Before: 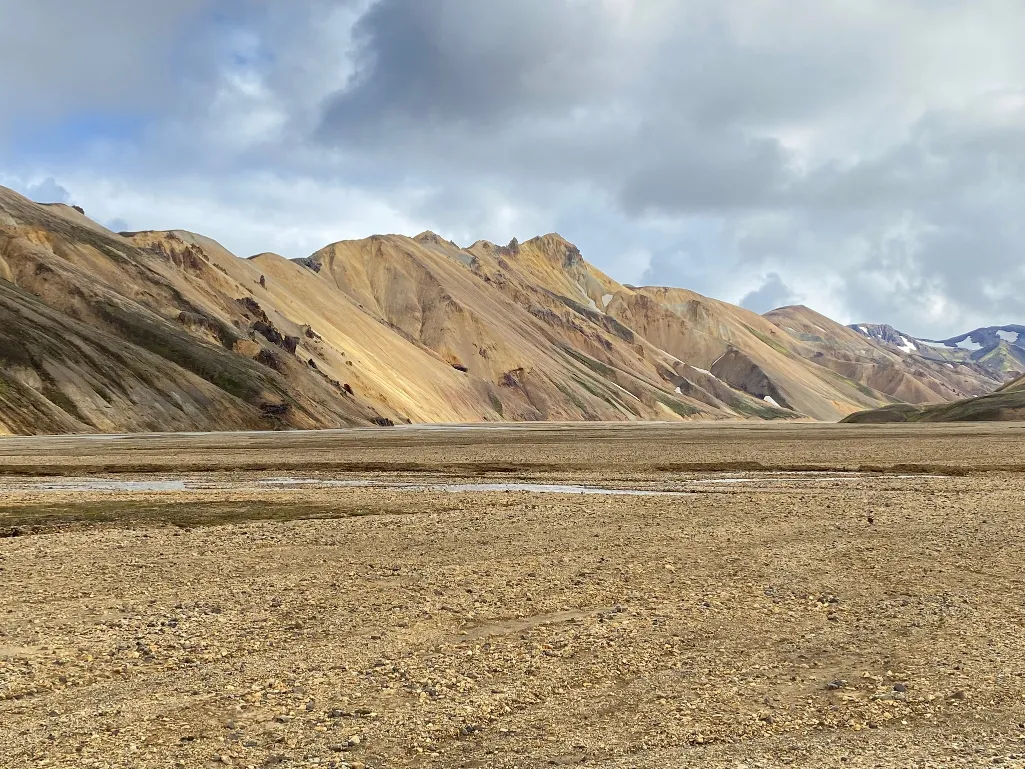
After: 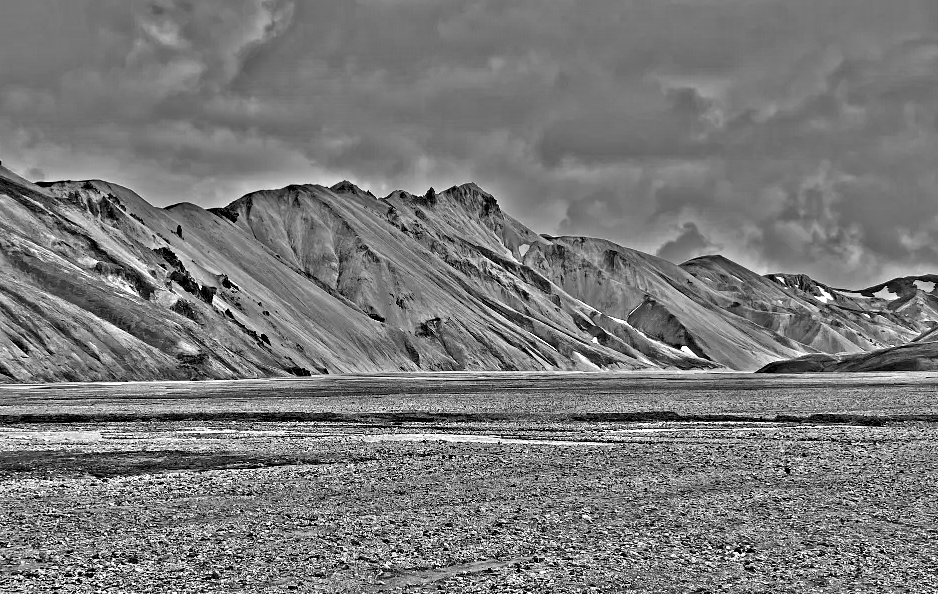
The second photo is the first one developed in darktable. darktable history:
highpass: on, module defaults
crop: left 8.155%, top 6.611%, bottom 15.385%
